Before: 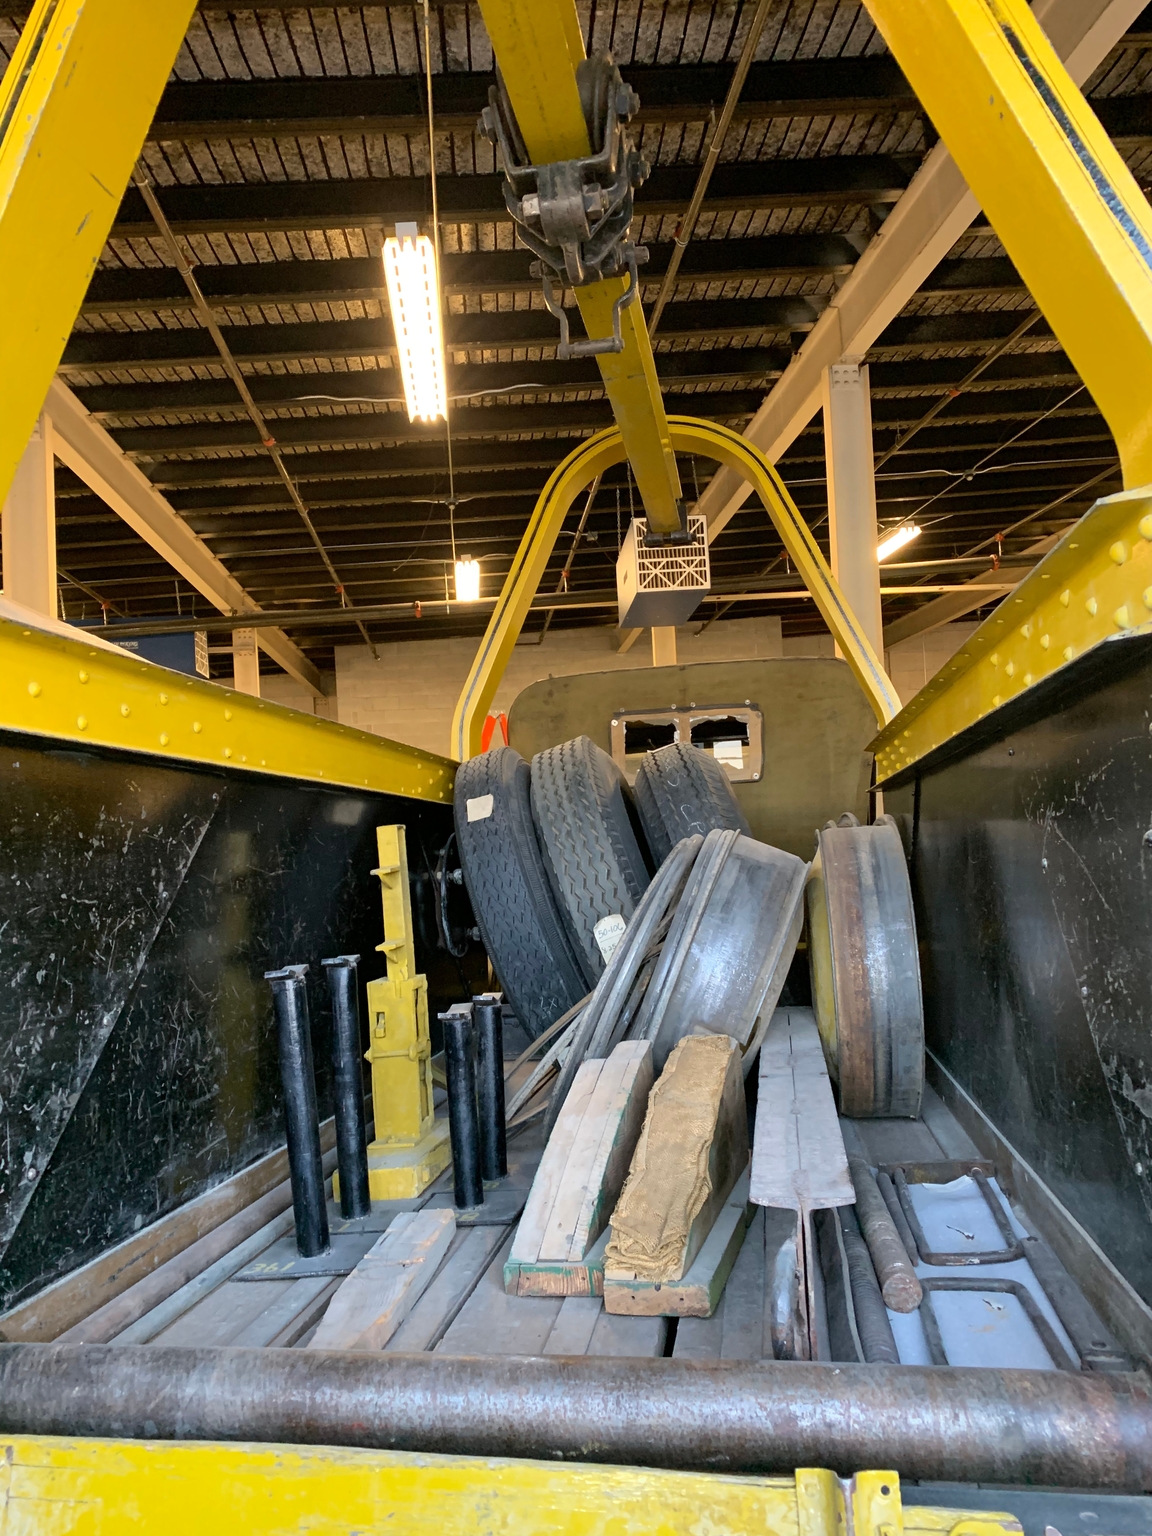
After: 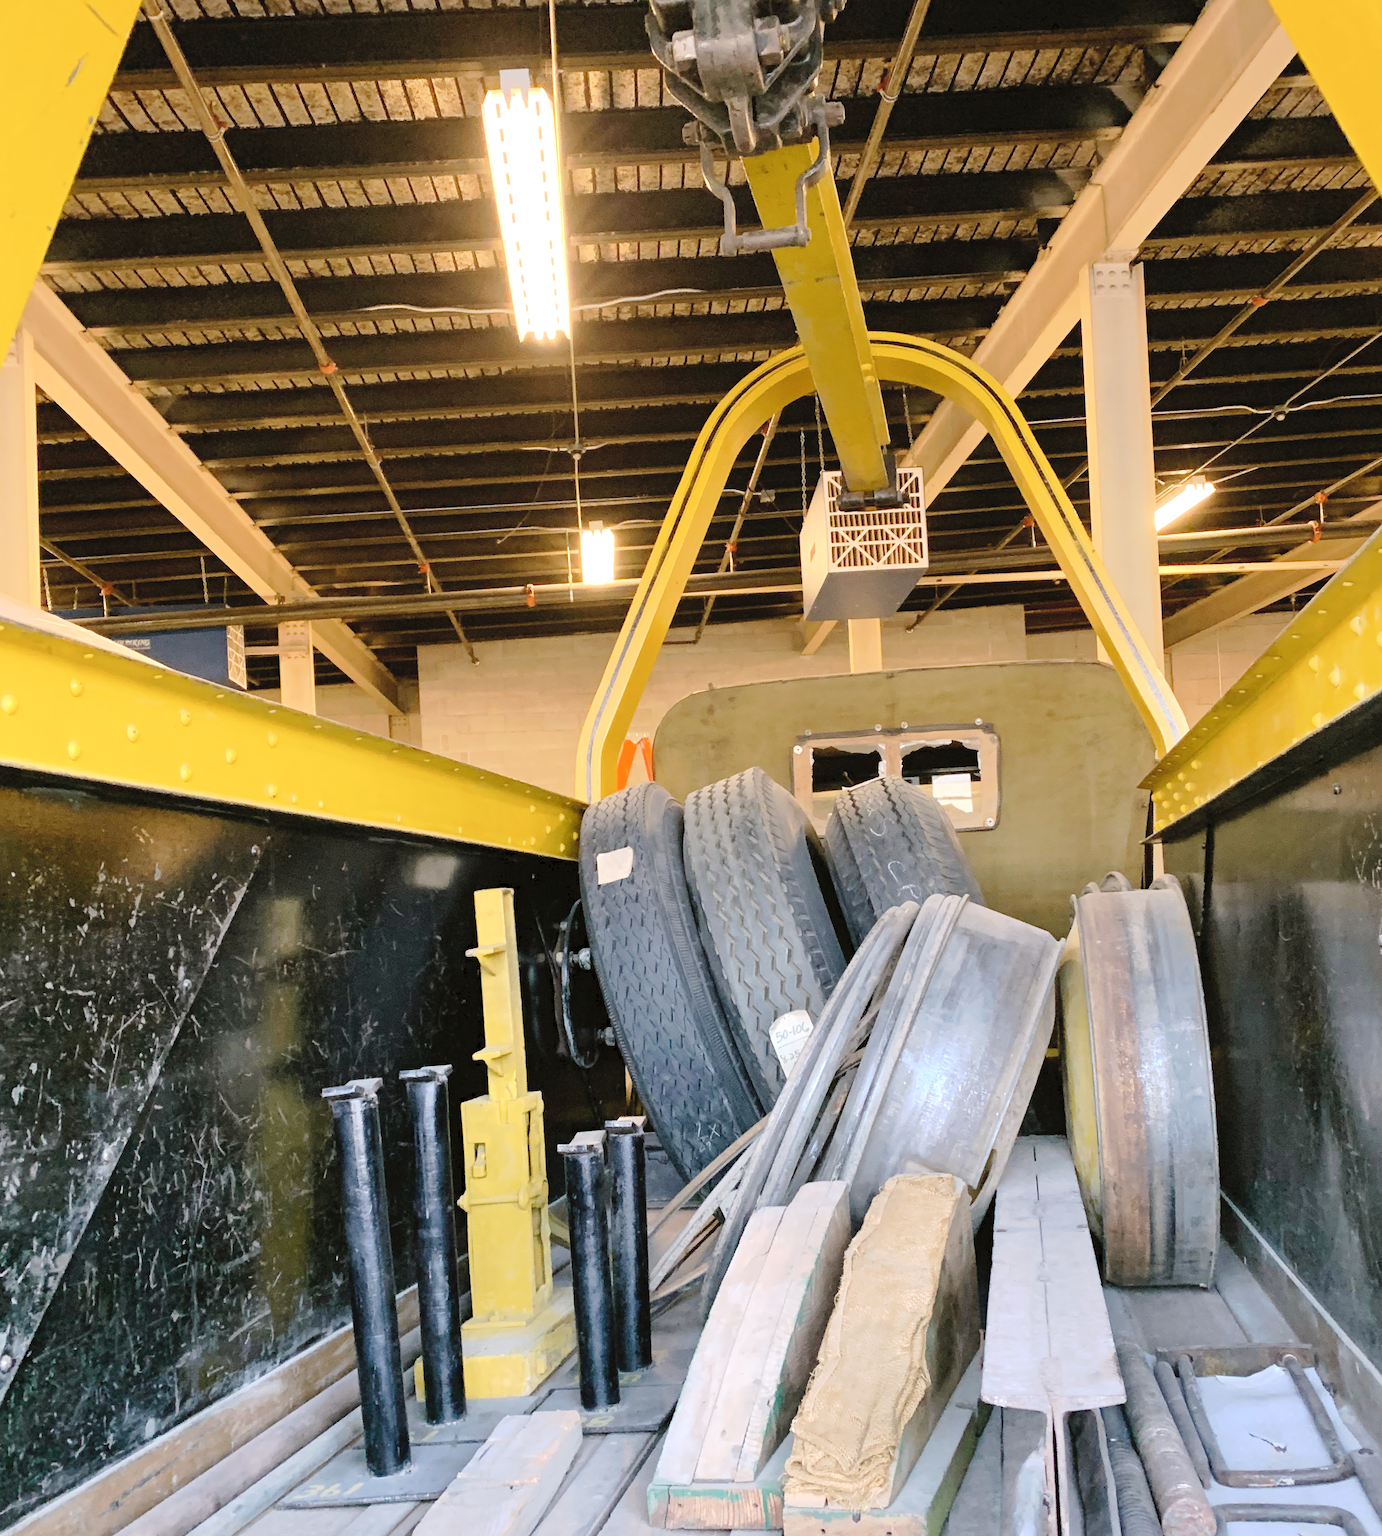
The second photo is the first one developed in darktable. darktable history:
exposure: exposure 0.209 EV, compensate highlight preservation false
crop and rotate: left 2.434%, top 11.165%, right 9.299%, bottom 15.261%
color correction: highlights a* 3.15, highlights b* -1.15, shadows a* -0.064, shadows b* 2.19, saturation 0.982
contrast brightness saturation: brightness 0.14
tone curve: curves: ch0 [(0, 0) (0.003, 0.031) (0.011, 0.041) (0.025, 0.054) (0.044, 0.06) (0.069, 0.083) (0.1, 0.108) (0.136, 0.135) (0.177, 0.179) (0.224, 0.231) (0.277, 0.294) (0.335, 0.378) (0.399, 0.463) (0.468, 0.552) (0.543, 0.627) (0.623, 0.694) (0.709, 0.776) (0.801, 0.849) (0.898, 0.905) (1, 1)], preserve colors none
